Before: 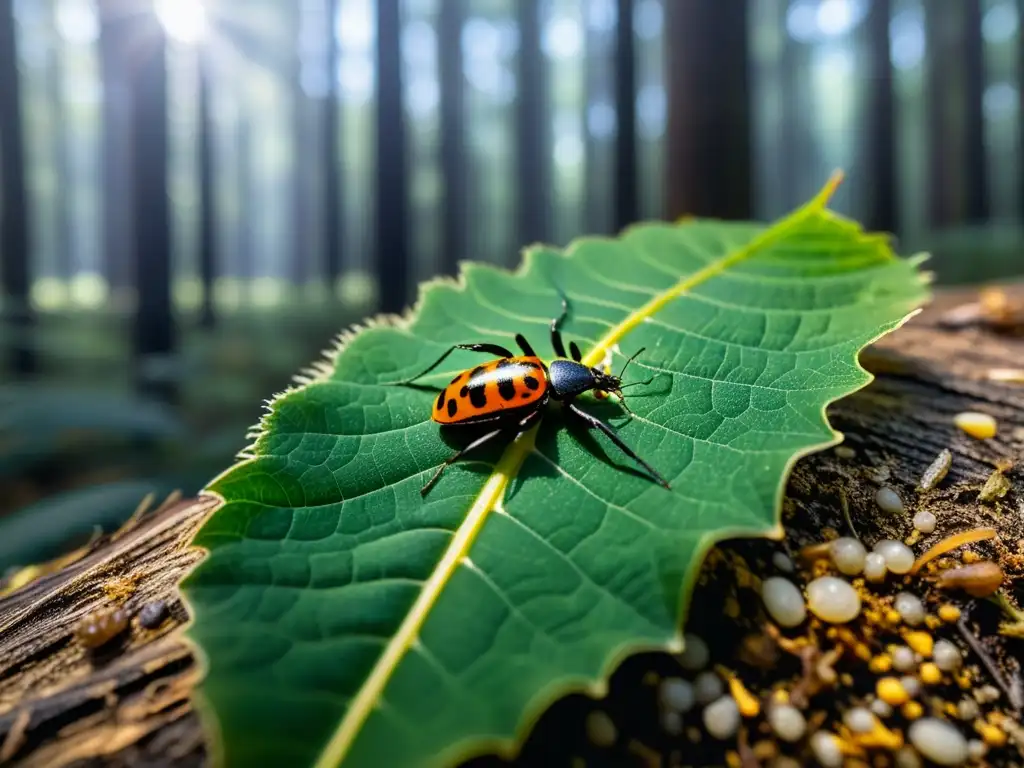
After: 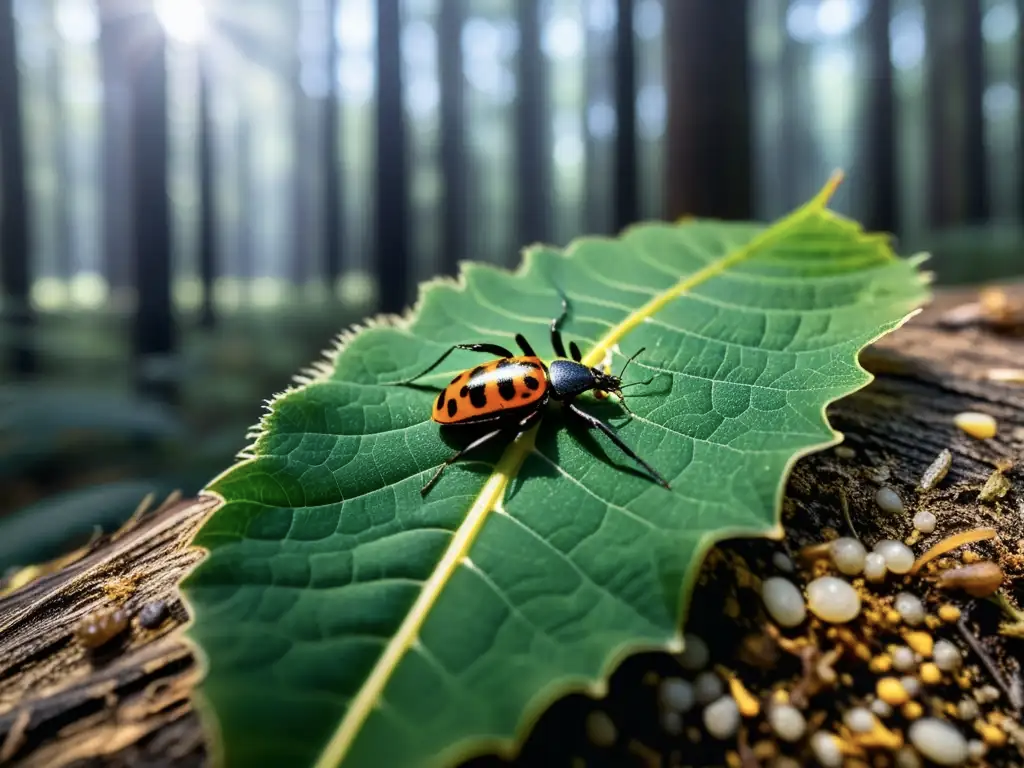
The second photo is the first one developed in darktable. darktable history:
contrast brightness saturation: contrast 0.111, saturation -0.164
